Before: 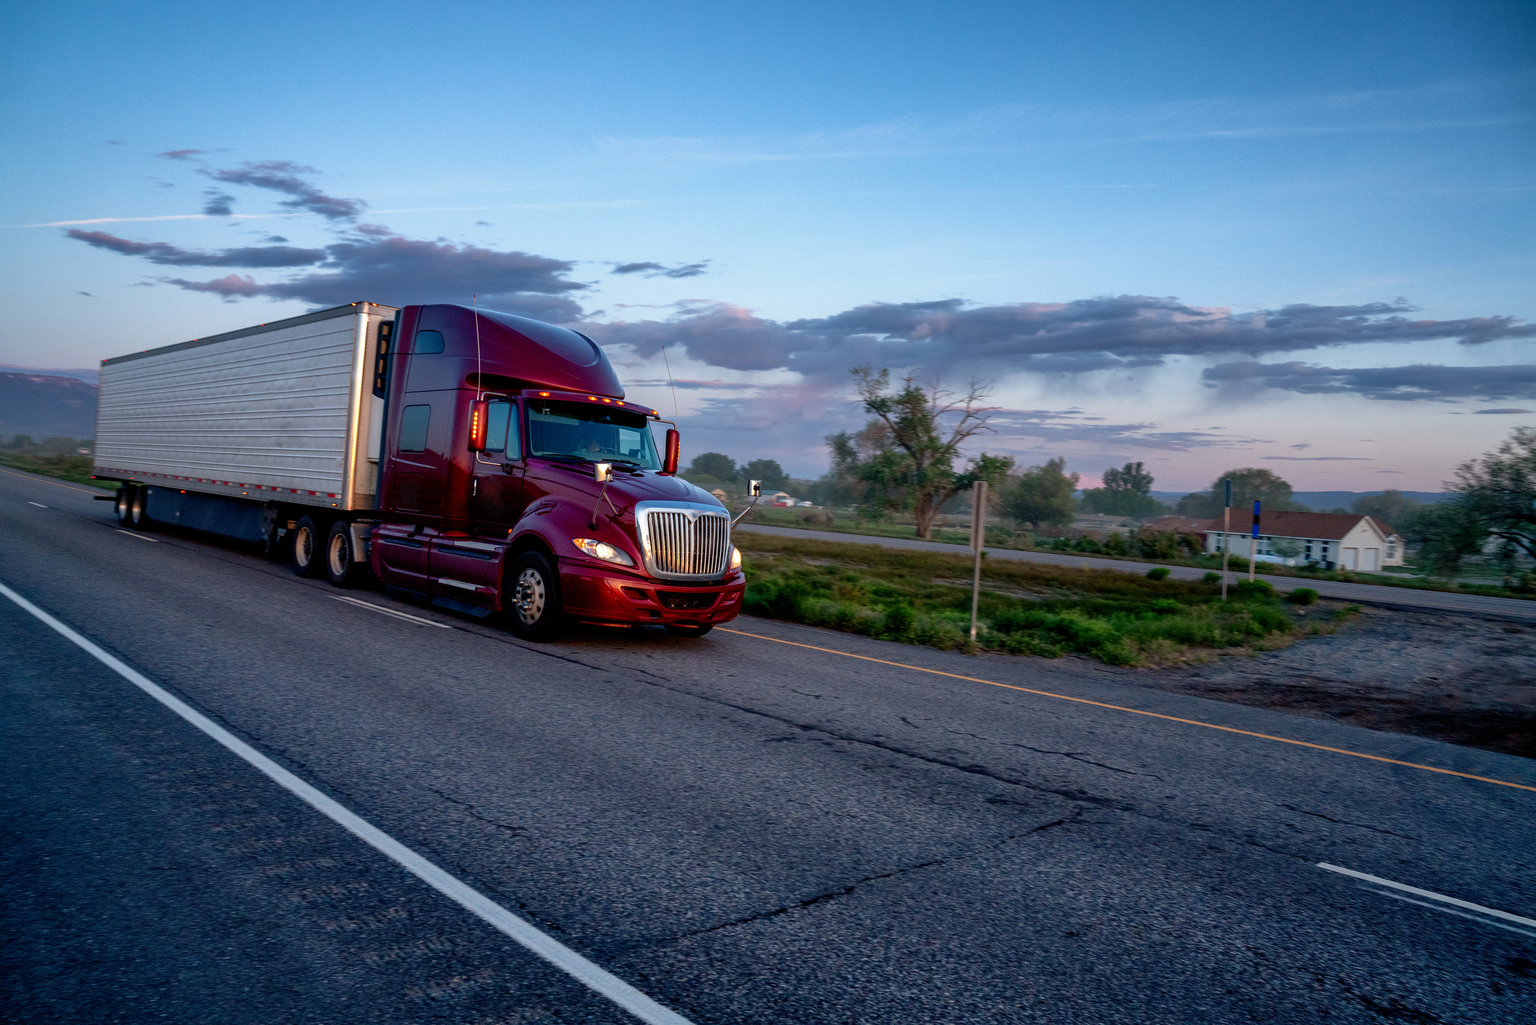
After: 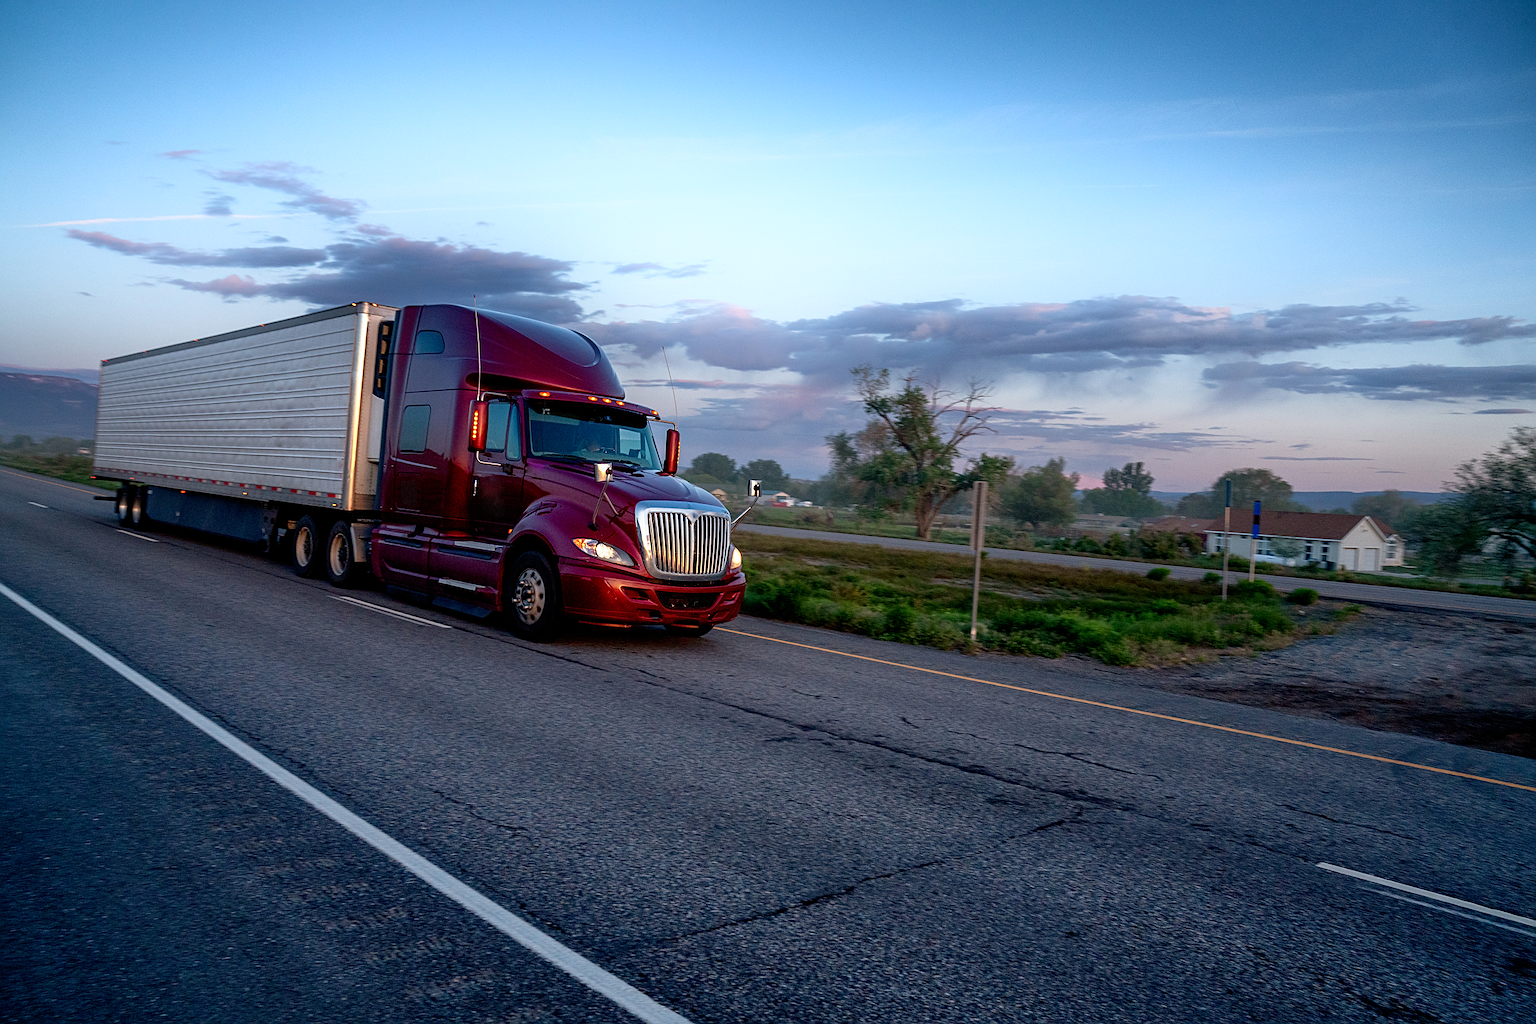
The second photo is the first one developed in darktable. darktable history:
shadows and highlights: shadows -21.42, highlights 99.69, soften with gaussian
sharpen: on, module defaults
